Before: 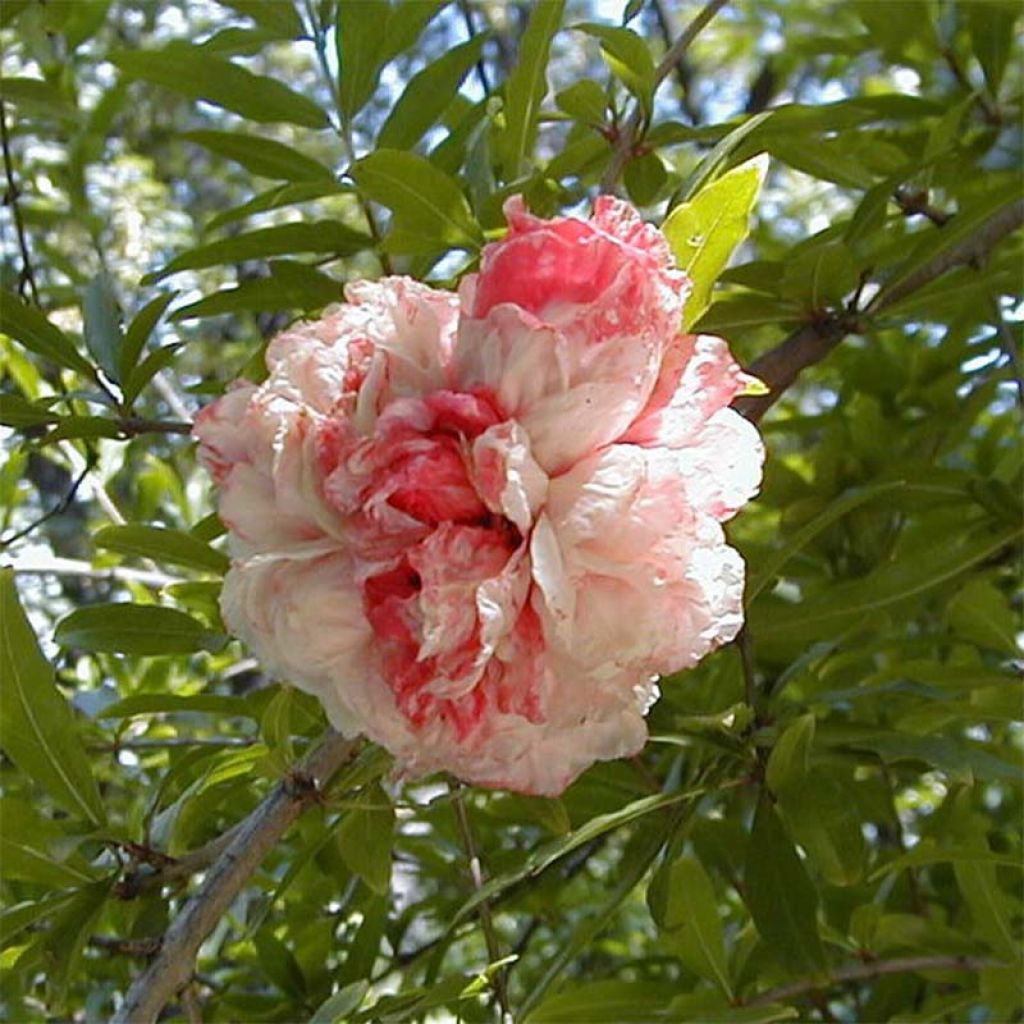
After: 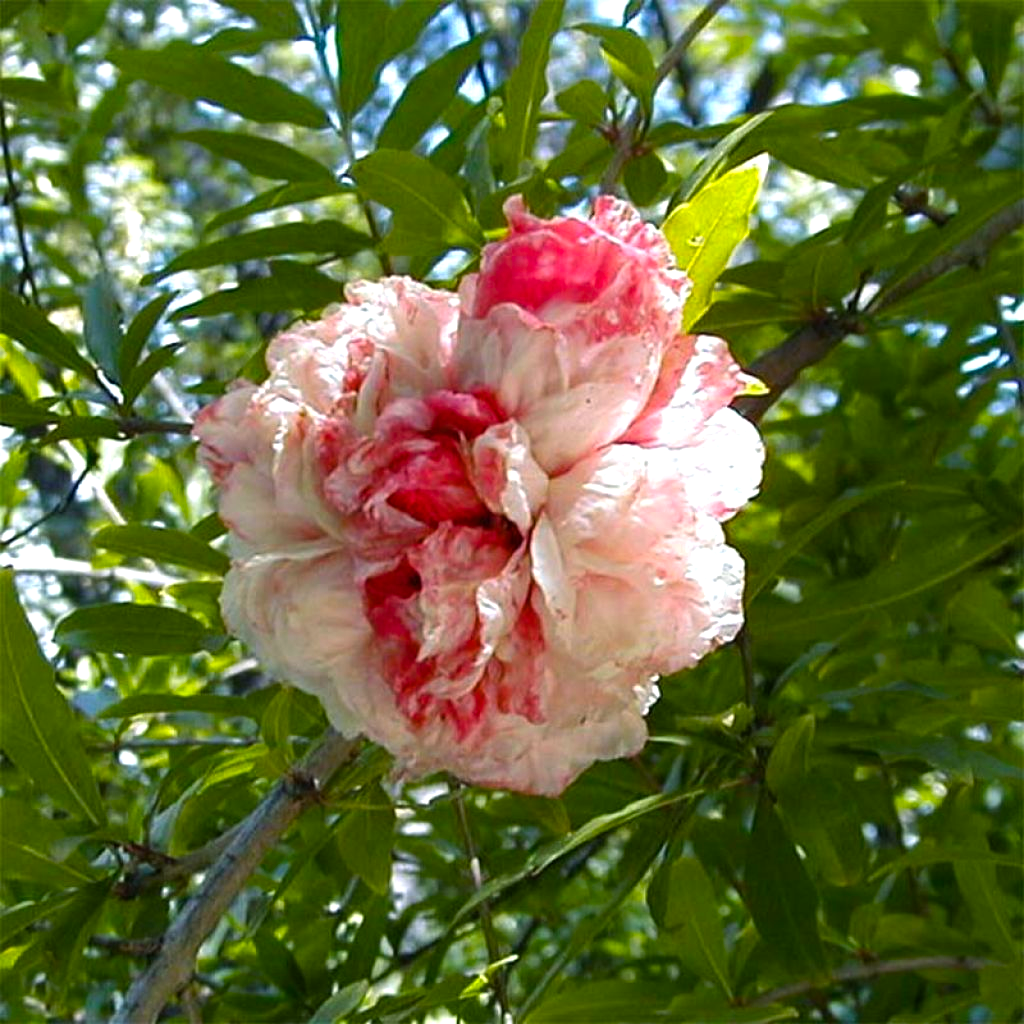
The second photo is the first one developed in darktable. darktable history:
color balance rgb: power › luminance -7.554%, power › chroma 1.08%, power › hue 217.16°, perceptual saturation grading › global saturation 25.299%, perceptual brilliance grading › highlights 10.052%, perceptual brilliance grading › mid-tones 4.952%, global vibrance 20%
